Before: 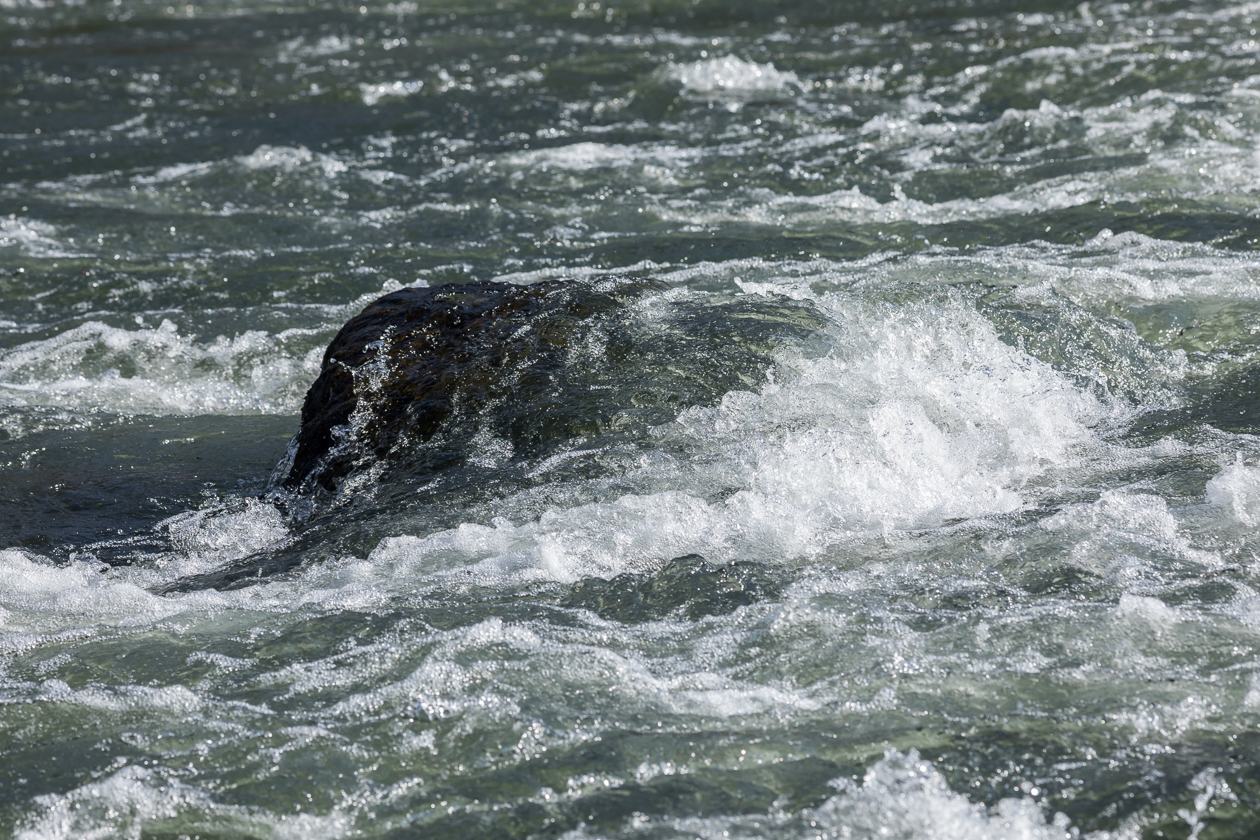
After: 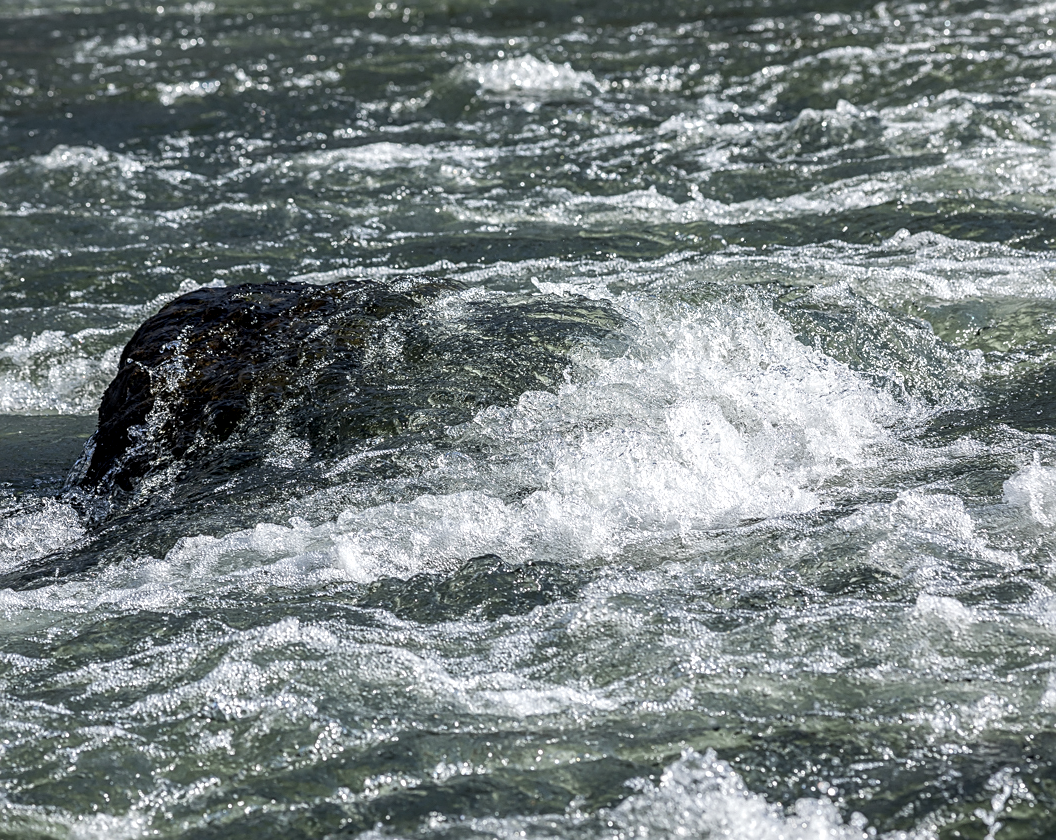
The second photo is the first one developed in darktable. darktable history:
crop: left 16.145%
local contrast: highlights 61%, detail 143%, midtone range 0.428
sharpen: on, module defaults
